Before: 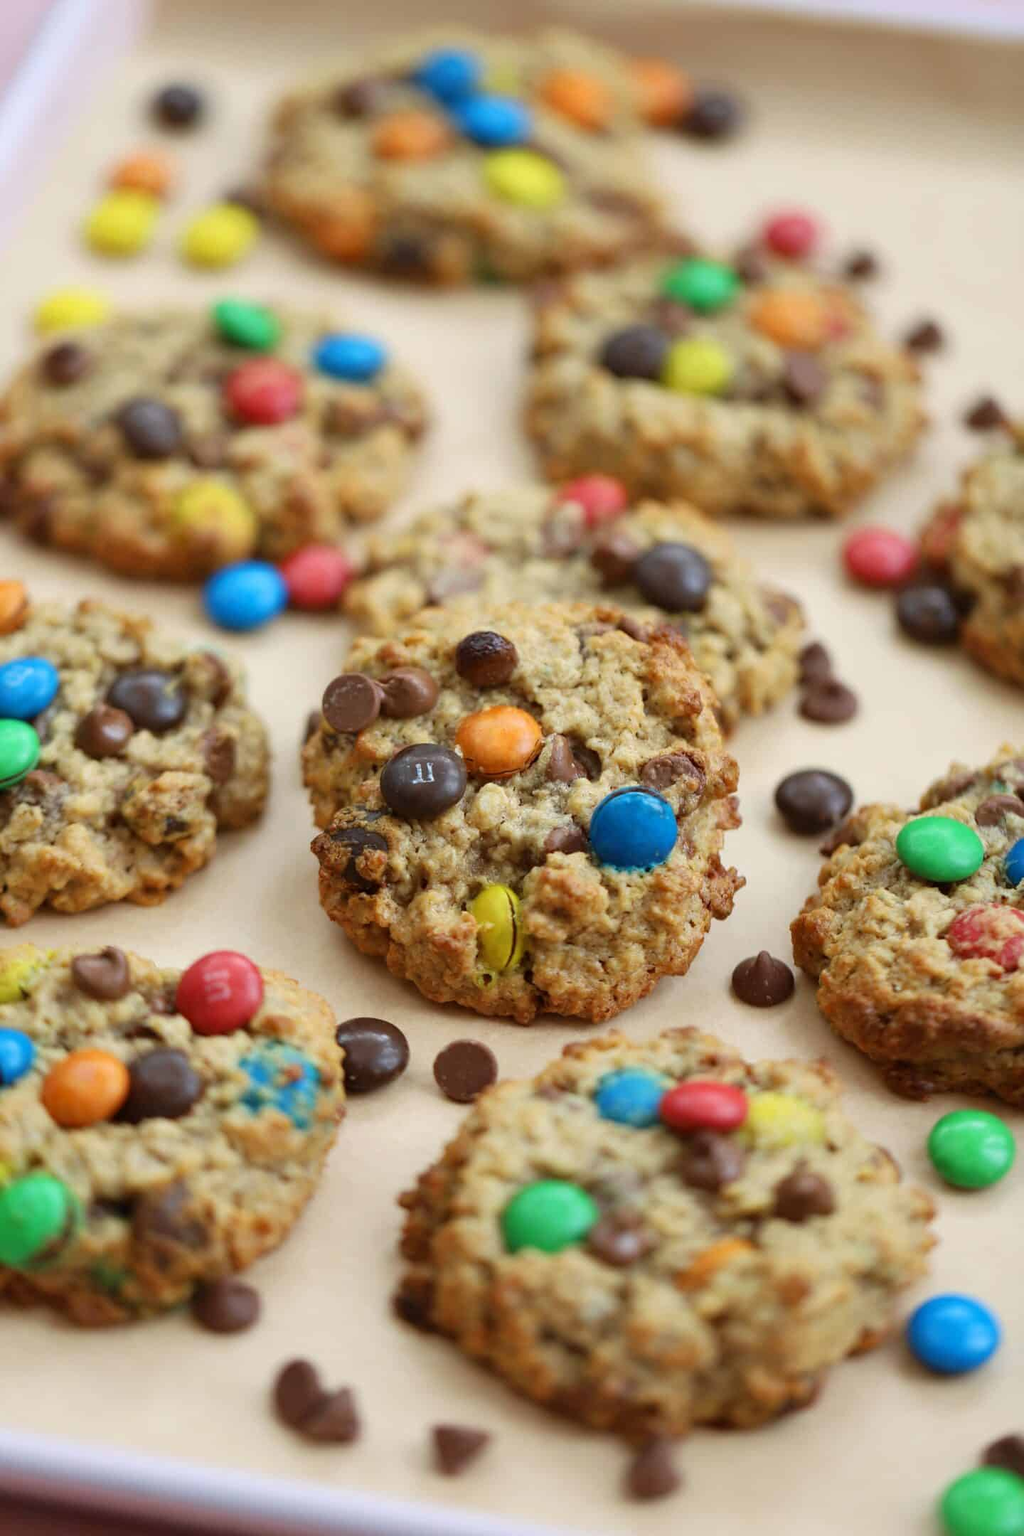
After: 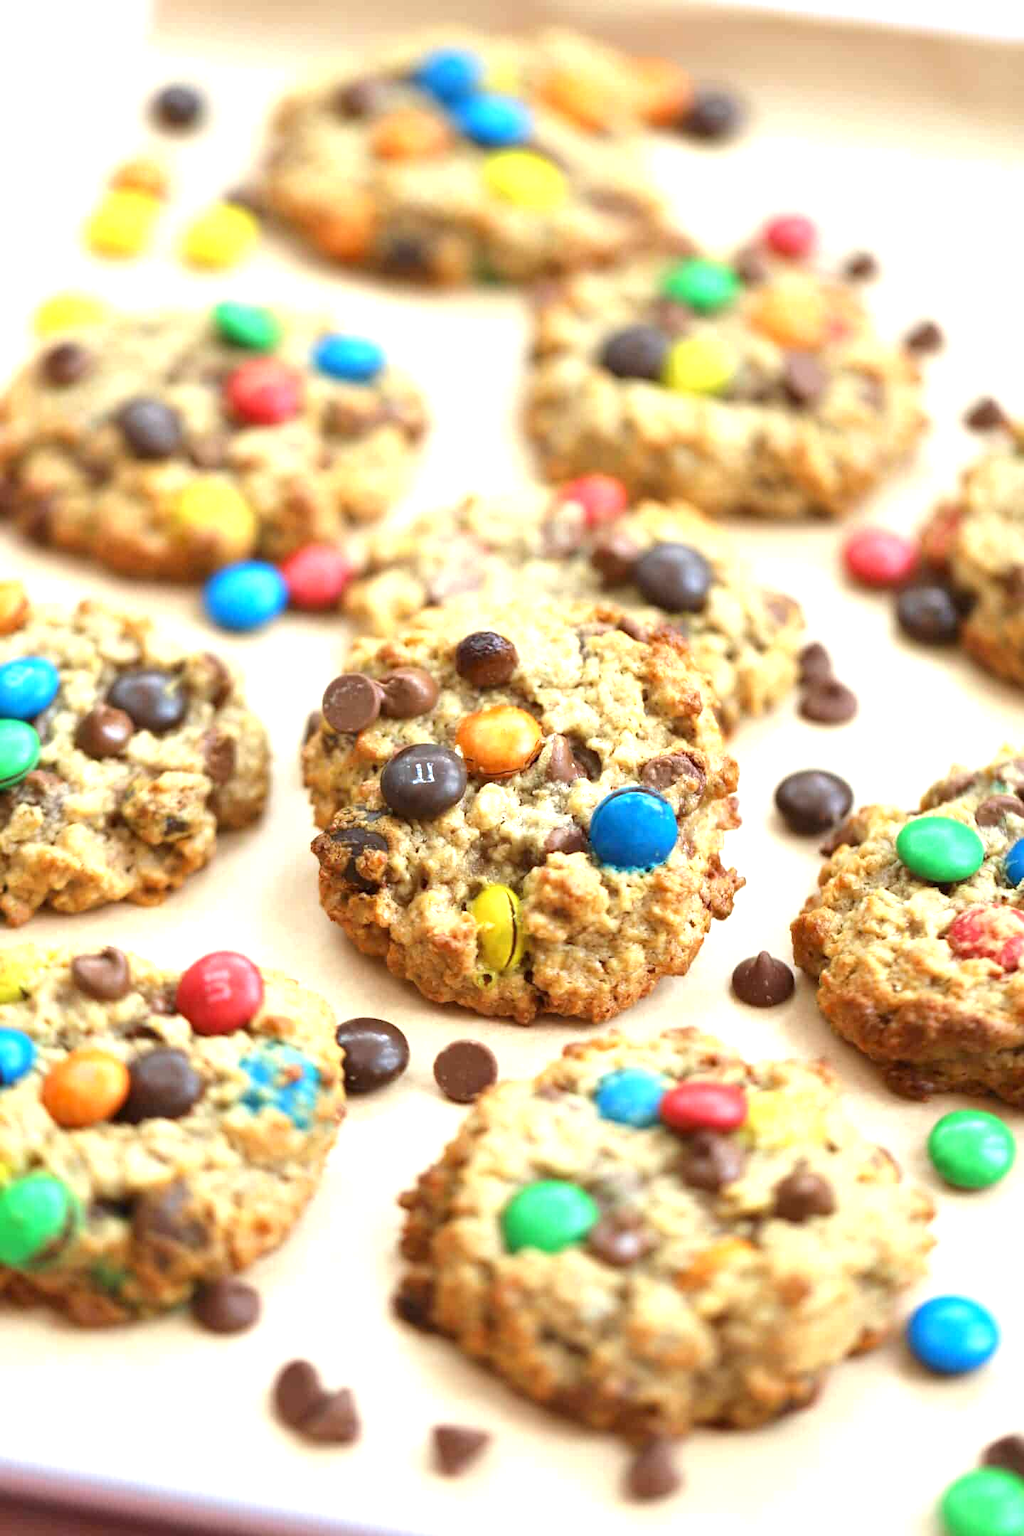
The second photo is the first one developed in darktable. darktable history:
exposure: exposure 1.135 EV, compensate exposure bias true, compensate highlight preservation false
